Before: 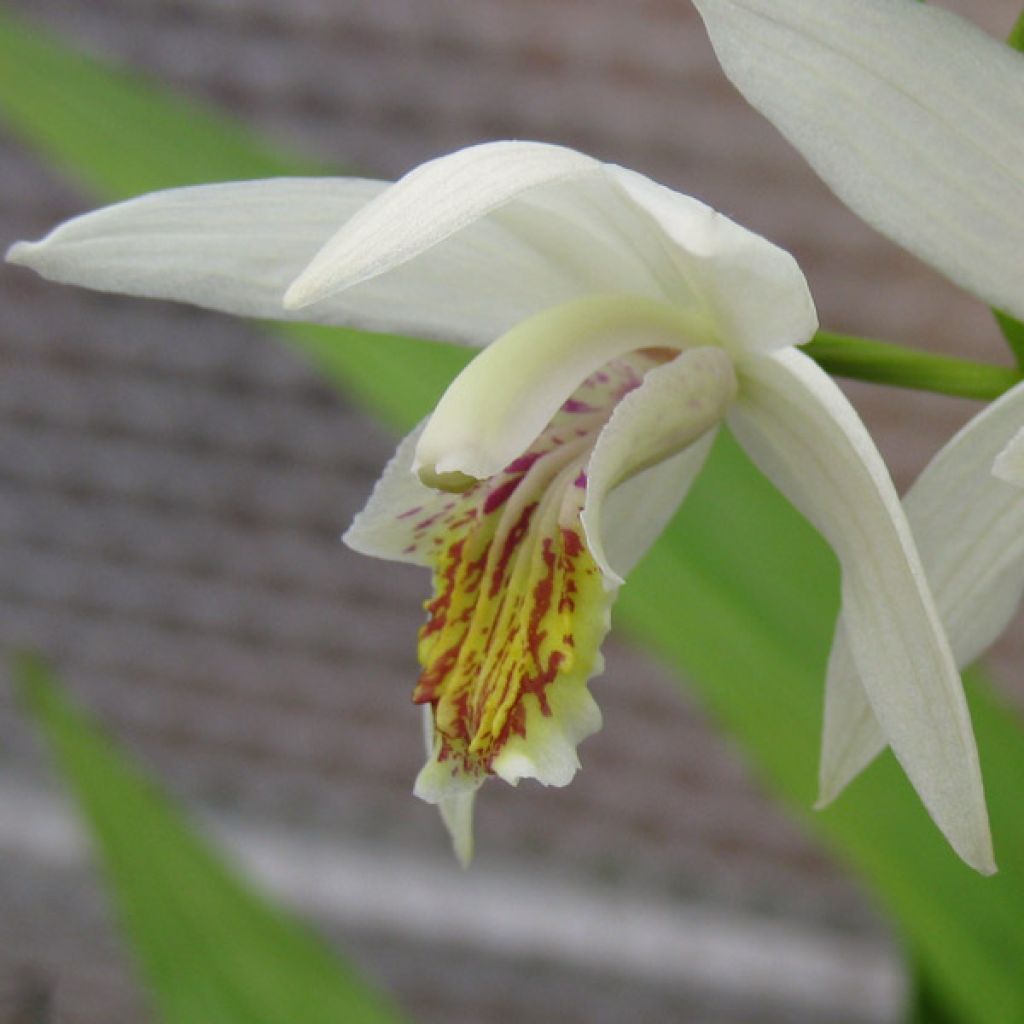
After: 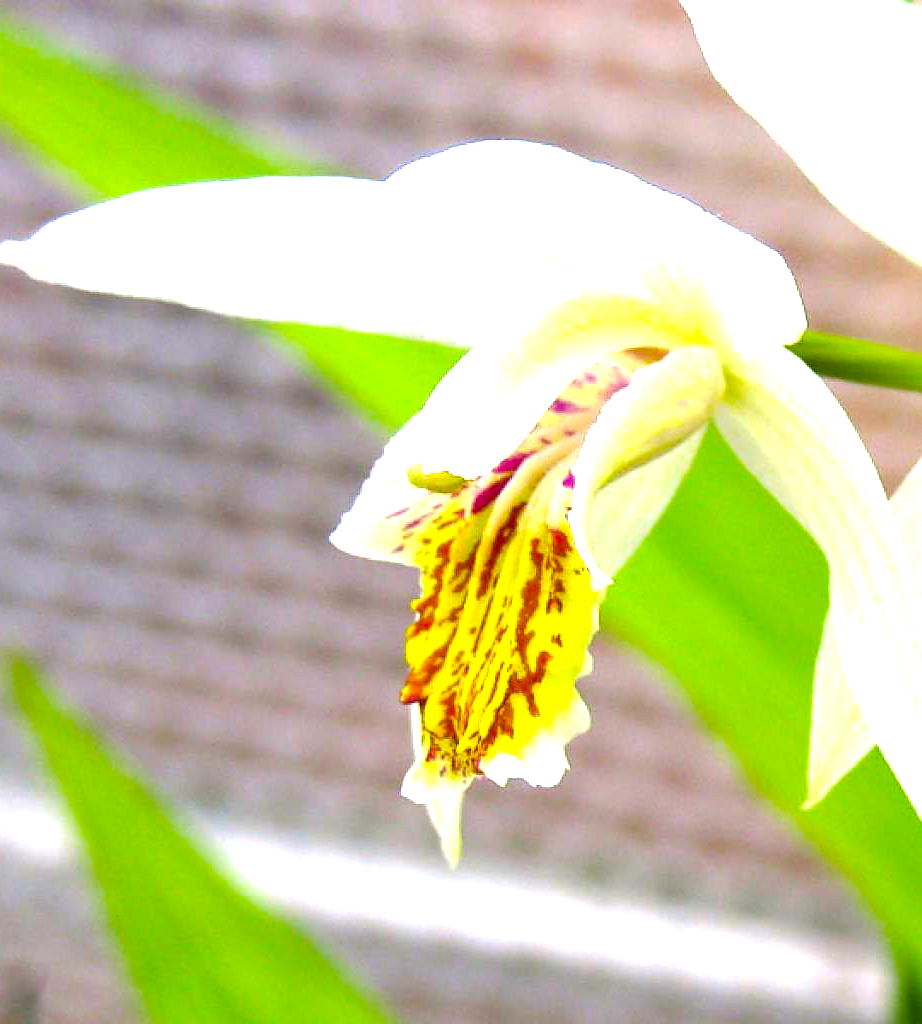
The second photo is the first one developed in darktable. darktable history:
sharpen: radius 1.366, amount 1.245, threshold 0.649
color balance rgb: highlights gain › luminance 7.282%, highlights gain › chroma 1.904%, highlights gain › hue 88.53°, shadows fall-off 299.657%, white fulcrum 1.98 EV, highlights fall-off 298.18%, perceptual saturation grading › global saturation 30.97%, perceptual brilliance grading › global brilliance 34.506%, perceptual brilliance grading › highlights 50.692%, perceptual brilliance grading › mid-tones 59.922%, perceptual brilliance grading › shadows 34.803%, mask middle-gray fulcrum 99.196%, global vibrance 39.663%, contrast gray fulcrum 38.415%
crop and rotate: left 1.186%, right 8.687%
